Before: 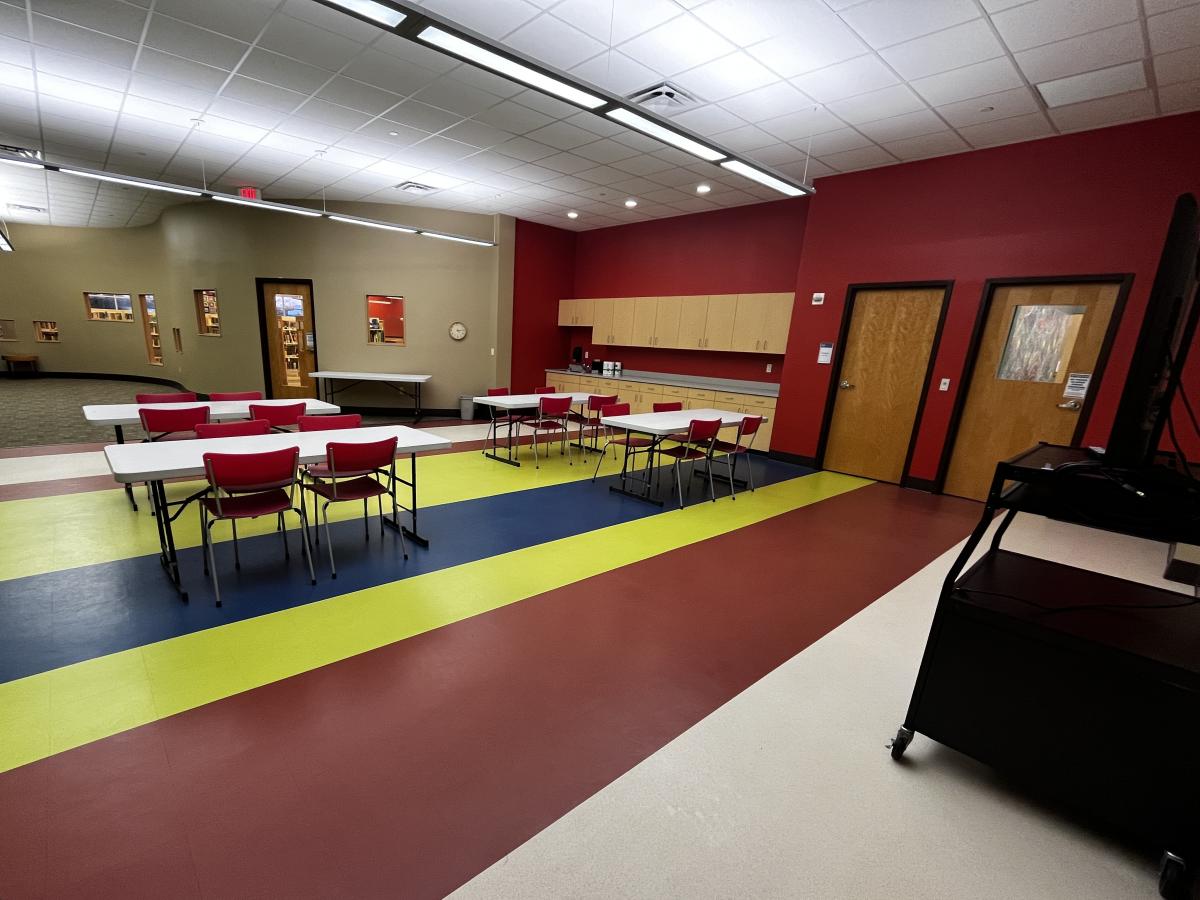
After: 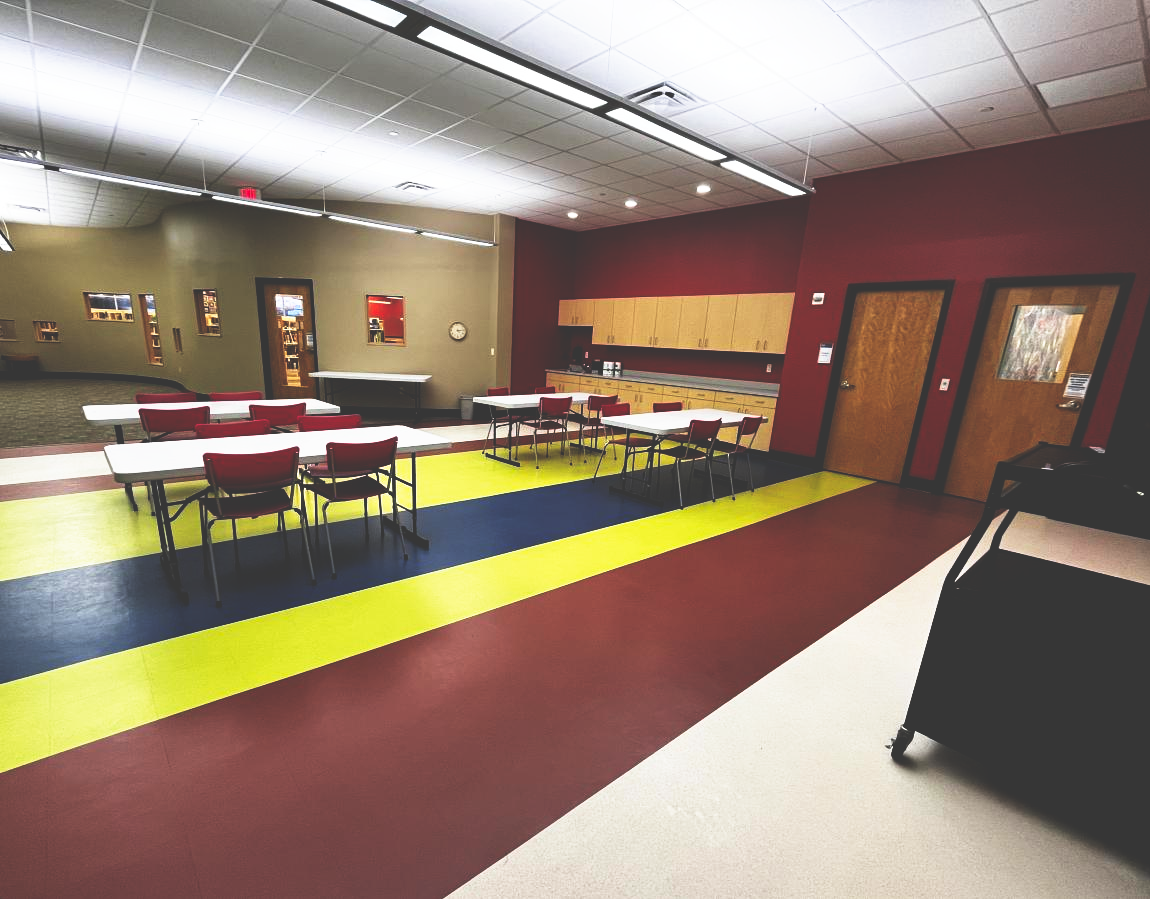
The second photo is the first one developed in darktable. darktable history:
base curve: curves: ch0 [(0, 0.036) (0.007, 0.037) (0.604, 0.887) (1, 1)], preserve colors none
crop: right 4.126%, bottom 0.031%
